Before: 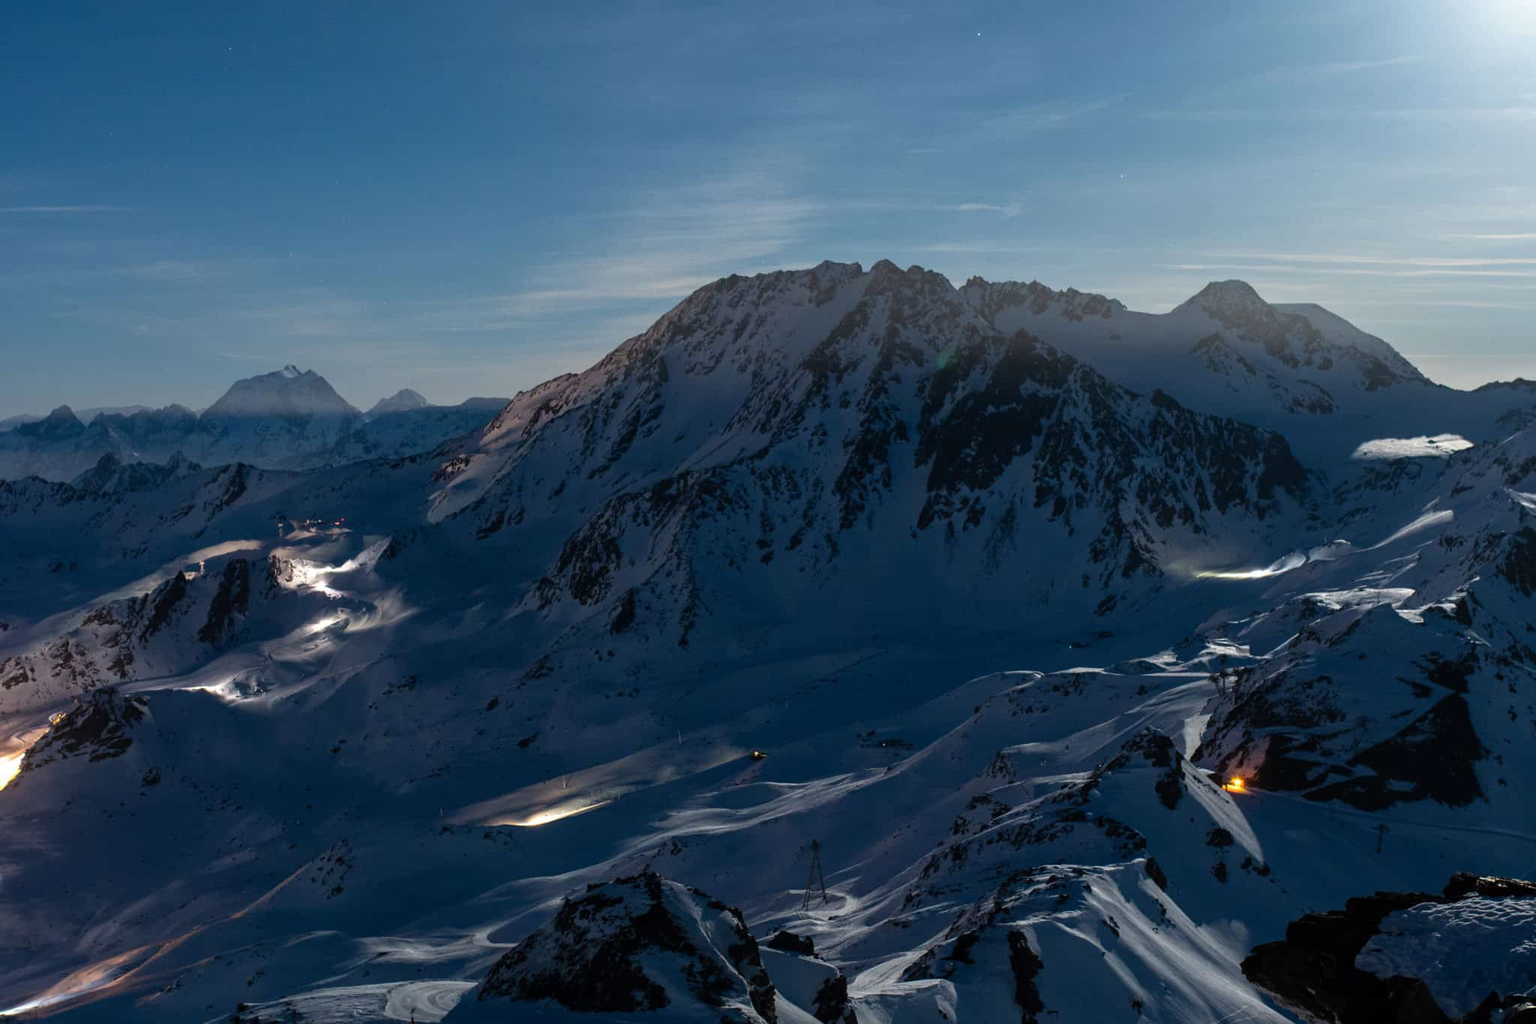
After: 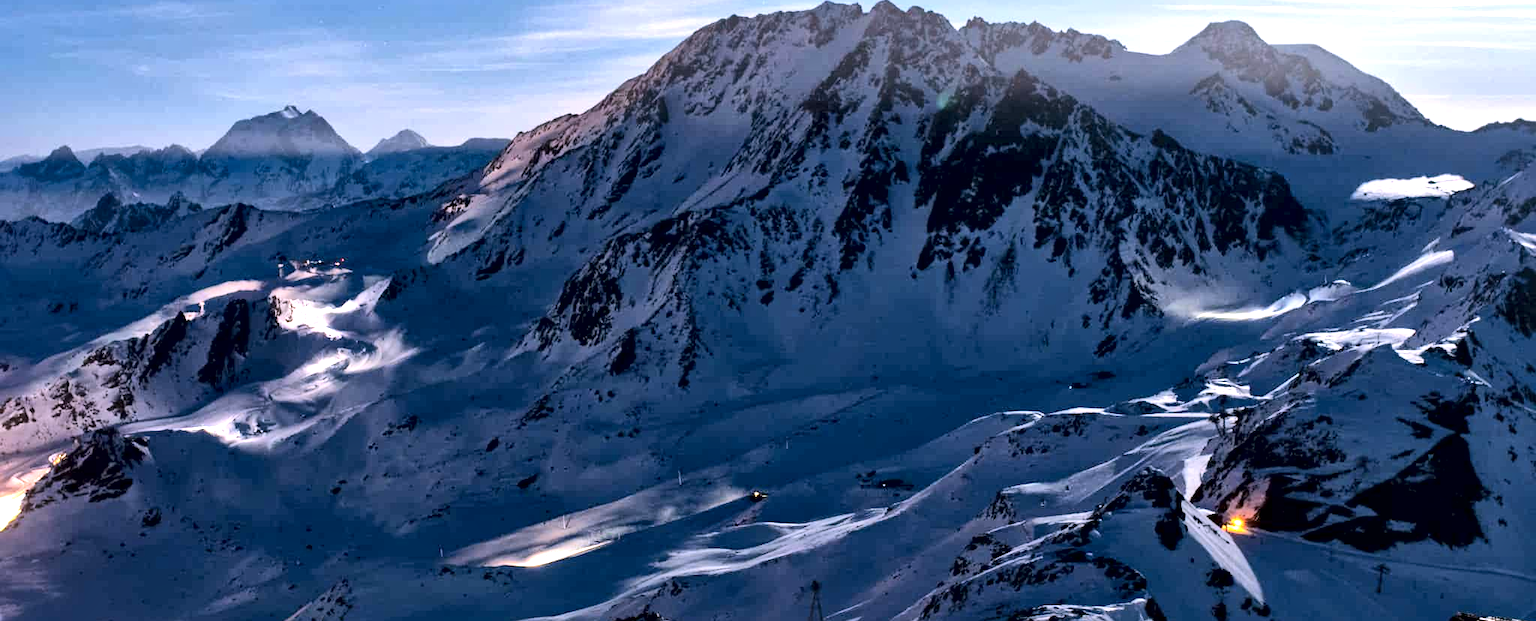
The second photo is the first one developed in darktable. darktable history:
white balance: red 1.066, blue 1.119
local contrast: mode bilateral grid, contrast 44, coarseness 69, detail 214%, midtone range 0.2
crop and rotate: top 25.357%, bottom 13.942%
exposure: black level correction 0, exposure 1.015 EV, compensate exposure bias true, compensate highlight preservation false
